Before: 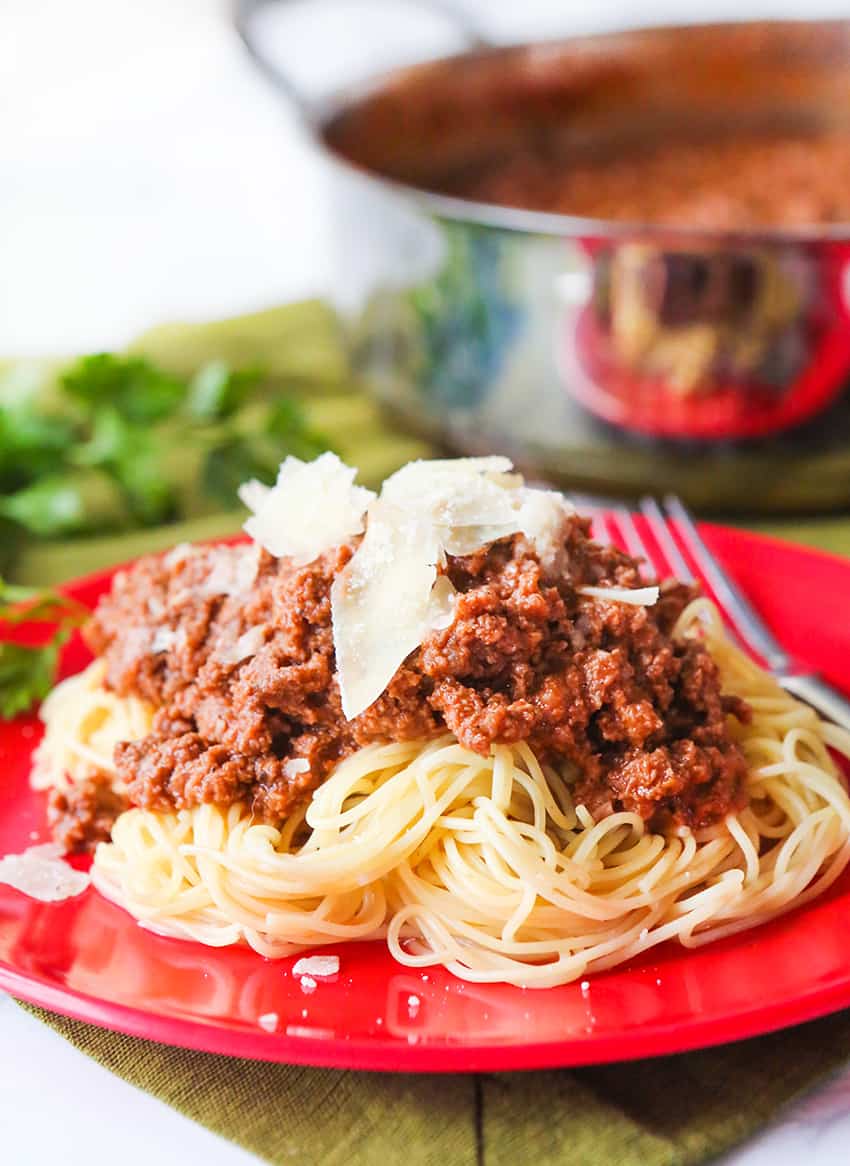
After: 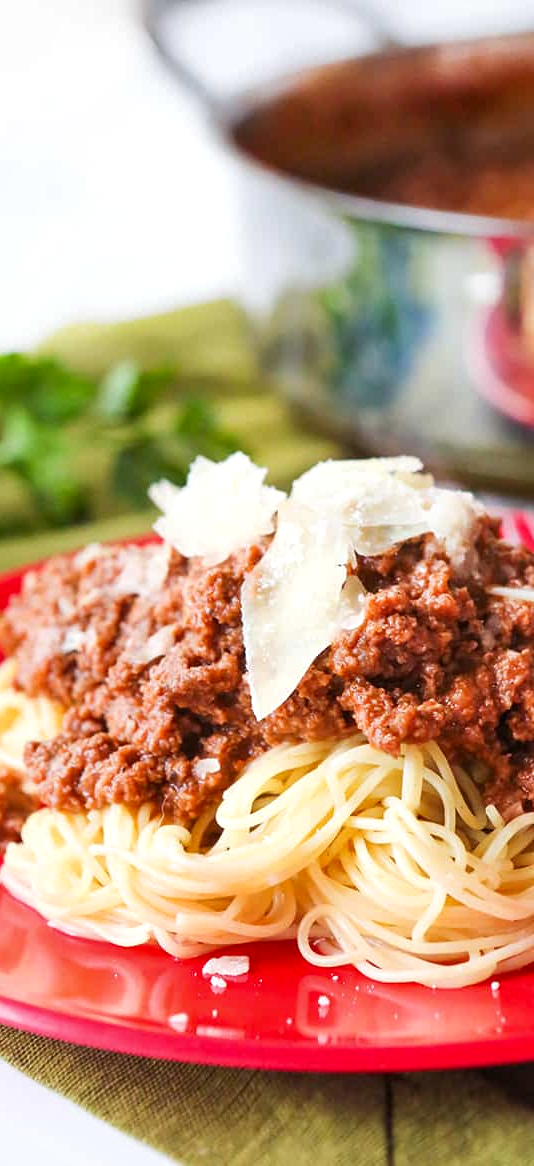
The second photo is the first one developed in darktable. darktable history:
local contrast: mode bilateral grid, contrast 20, coarseness 100, detail 150%, midtone range 0.2
crop: left 10.644%, right 26.528%
